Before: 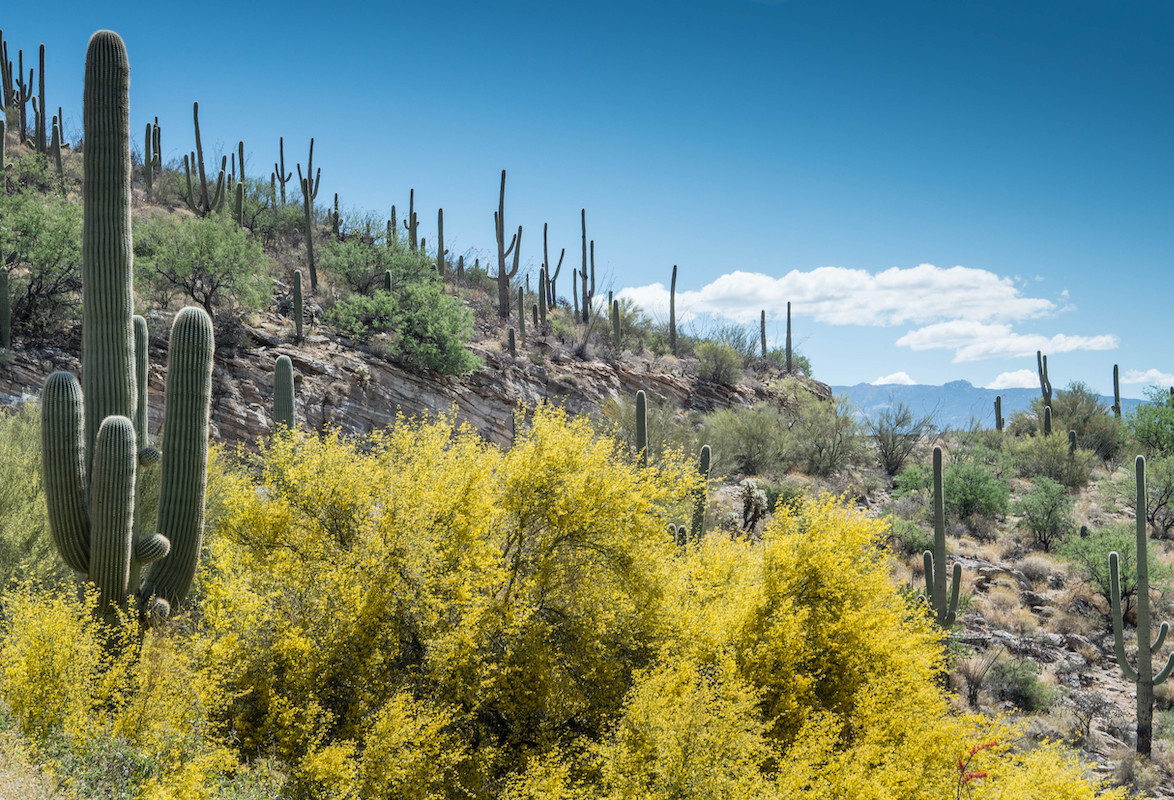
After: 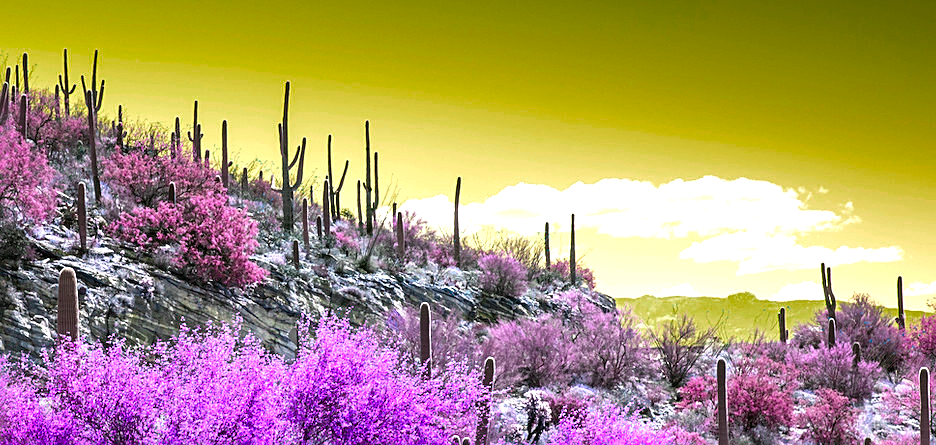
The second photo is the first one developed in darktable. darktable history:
sharpen: on, module defaults
color balance rgb: linear chroma grading › global chroma 42.279%, perceptual saturation grading › global saturation 25.672%, hue shift -148.33°, perceptual brilliance grading › global brilliance 9.577%, contrast 34.768%, saturation formula JzAzBz (2021)
crop: left 18.414%, top 11.116%, right 1.849%, bottom 33.161%
